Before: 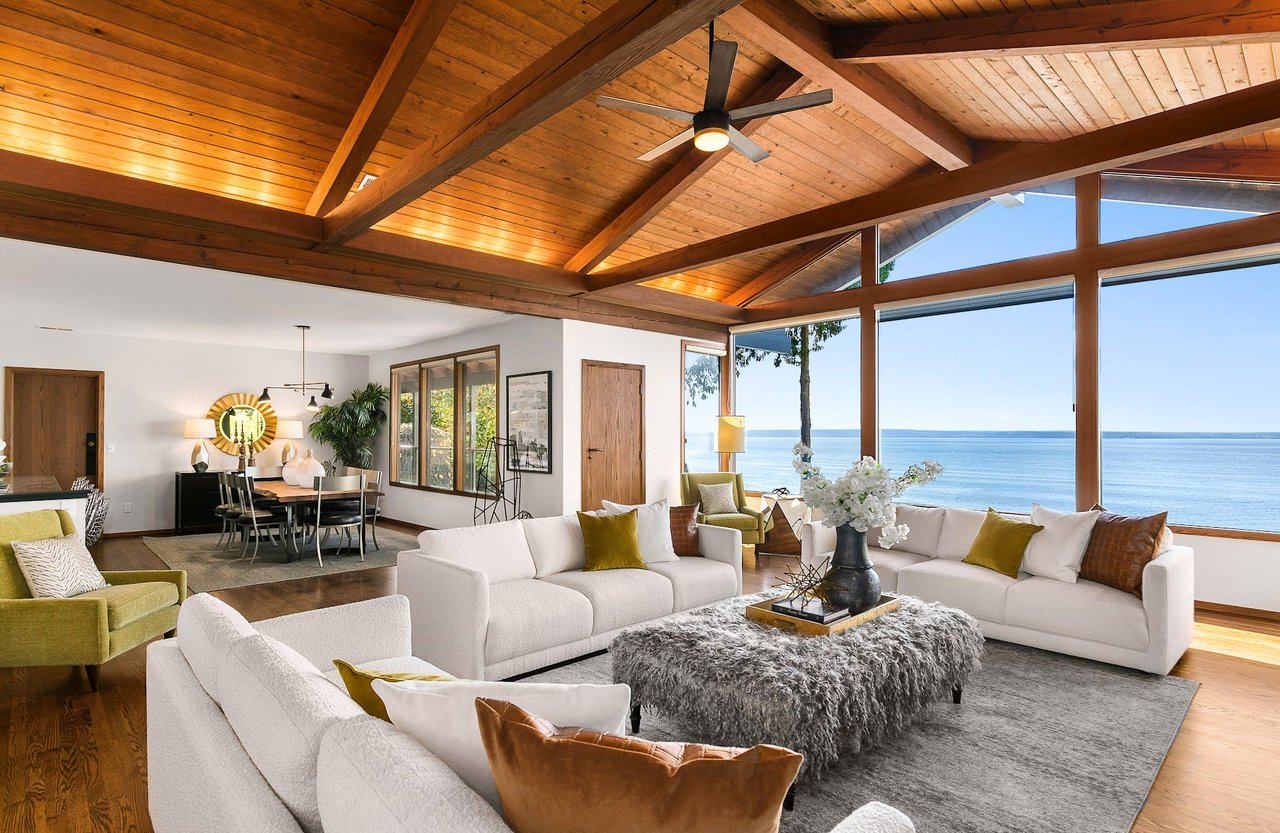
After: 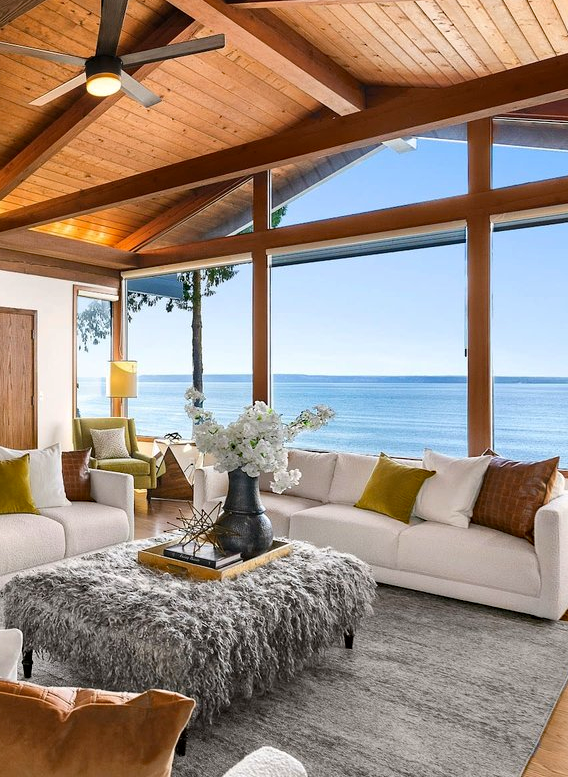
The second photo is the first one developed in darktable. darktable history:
haze removal: compatibility mode true, adaptive false
crop: left 47.519%, top 6.657%, right 8.05%
